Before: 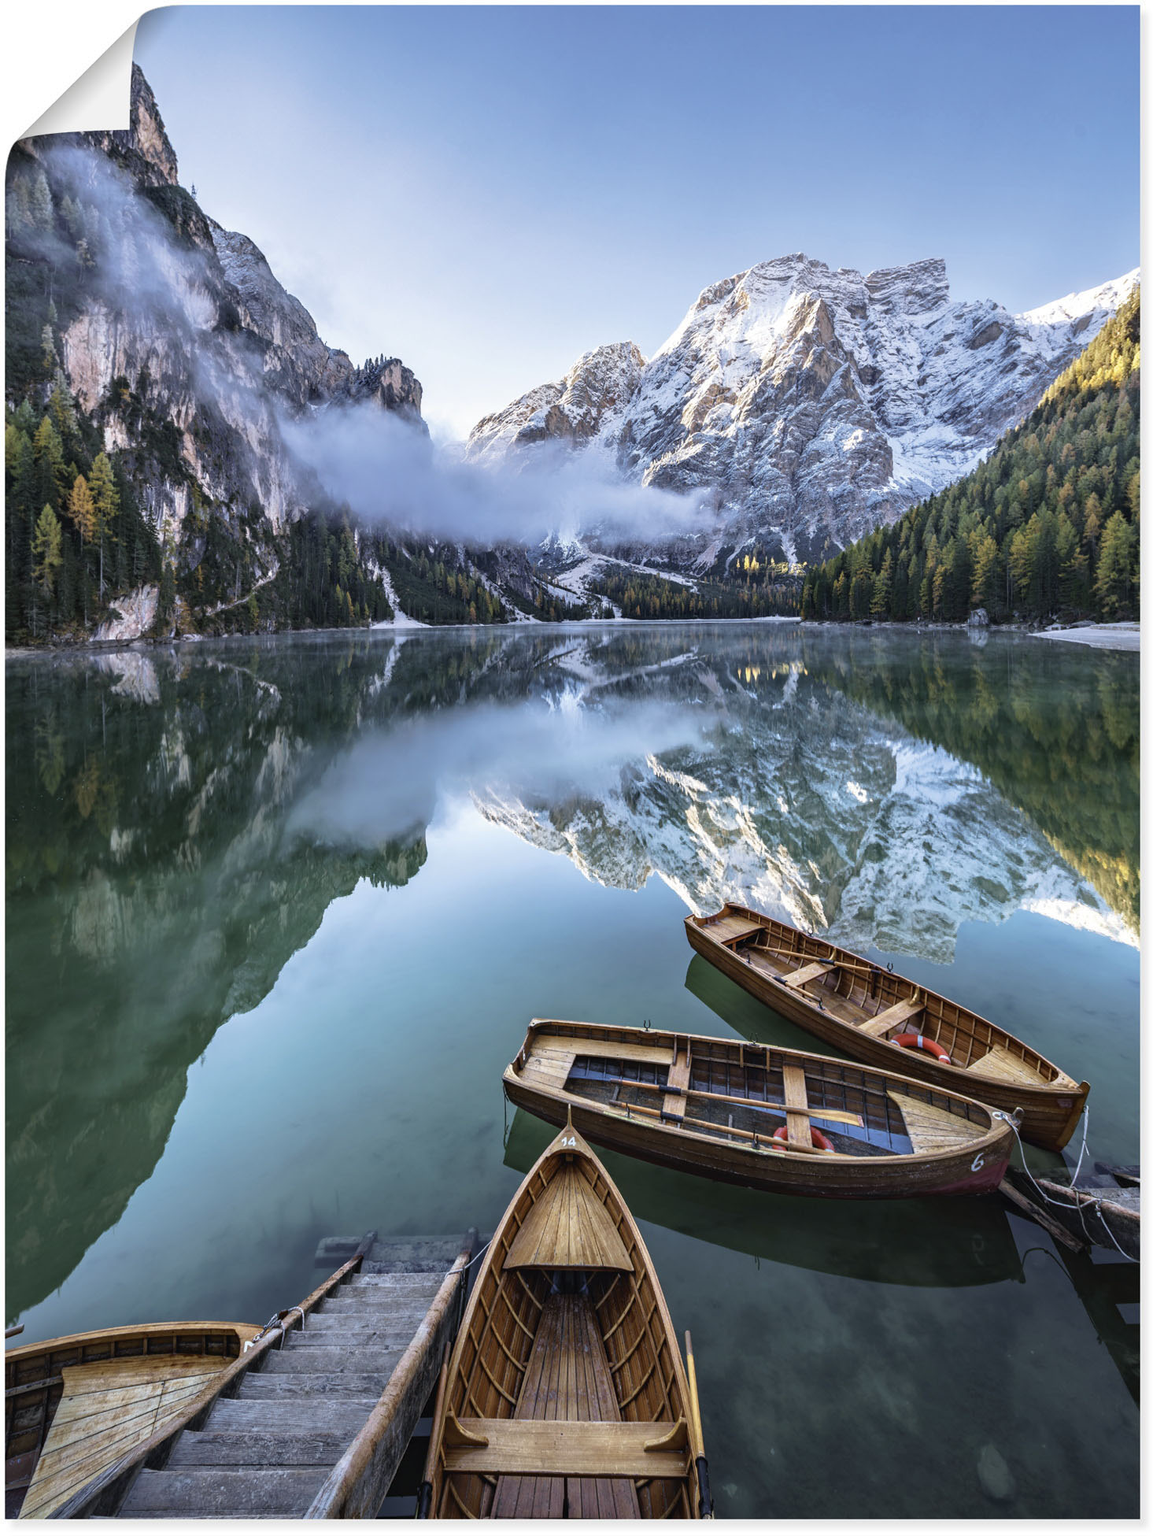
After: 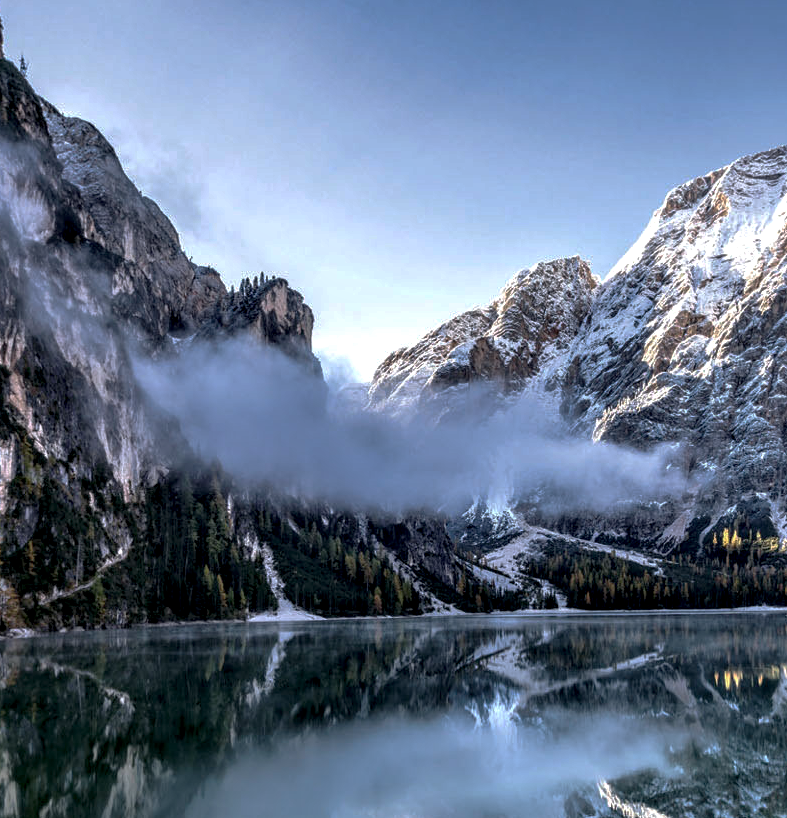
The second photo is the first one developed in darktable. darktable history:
base curve: curves: ch0 [(0, 0) (0.841, 0.609) (1, 1)], preserve colors none
local contrast: highlights 65%, shadows 53%, detail 169%, midtone range 0.51
crop: left 15.289%, top 9.101%, right 30.949%, bottom 48.944%
shadows and highlights: radius 92.41, shadows -13.97, white point adjustment 0.185, highlights 33.04, compress 48.25%, soften with gaussian
